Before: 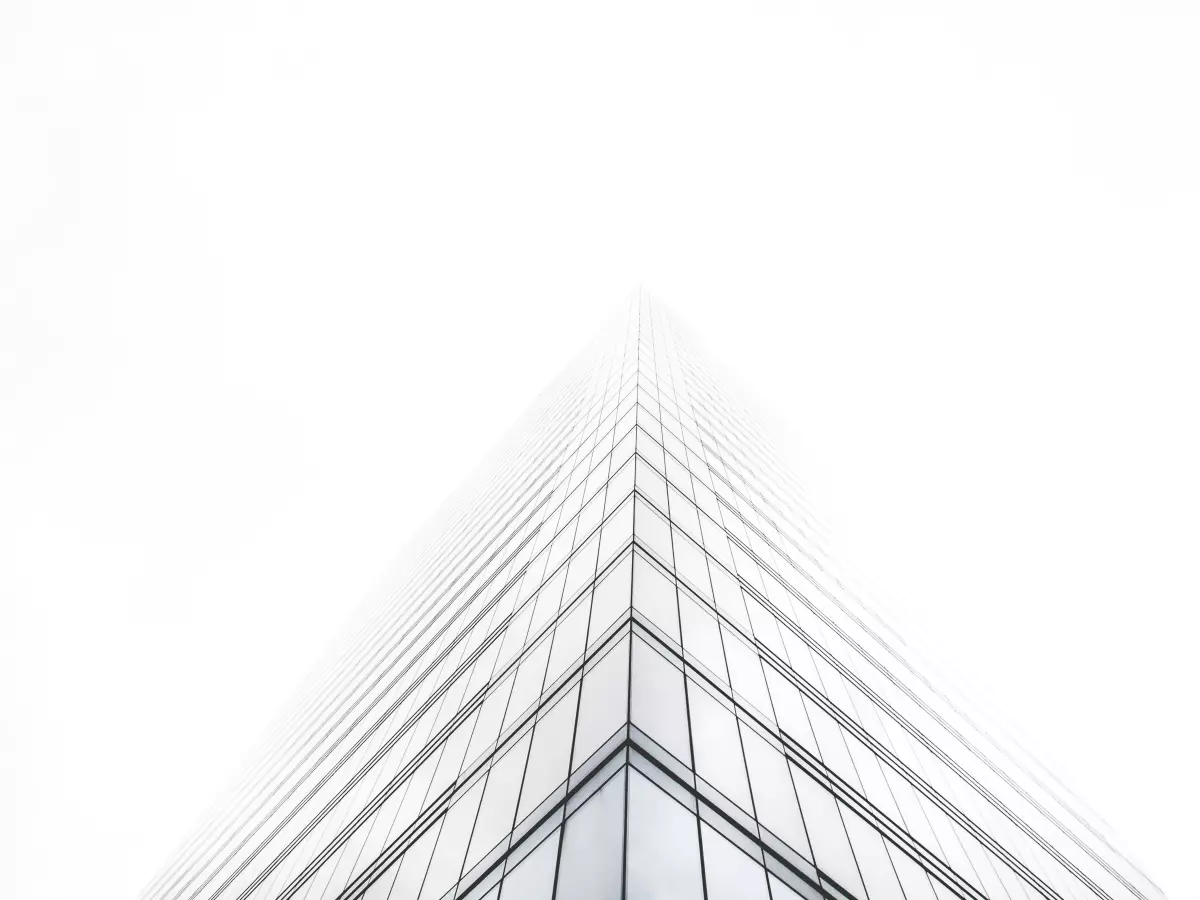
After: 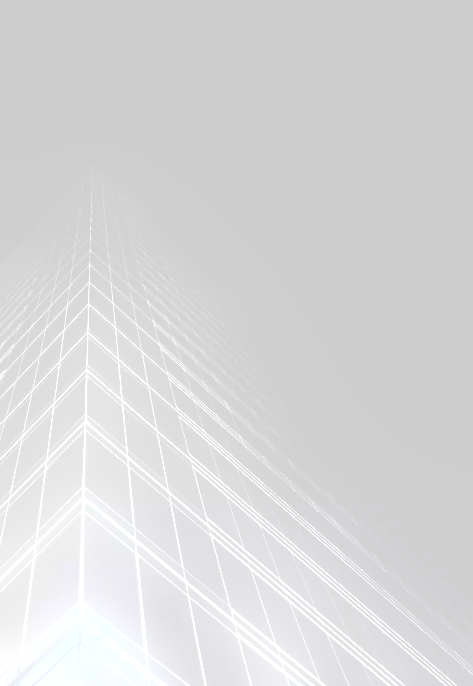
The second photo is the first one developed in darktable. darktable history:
exposure: exposure 1.137 EV, compensate highlight preservation false
bloom: size 5%, threshold 95%, strength 15%
local contrast: on, module defaults
crop: left 45.721%, top 13.393%, right 14.118%, bottom 10.01%
